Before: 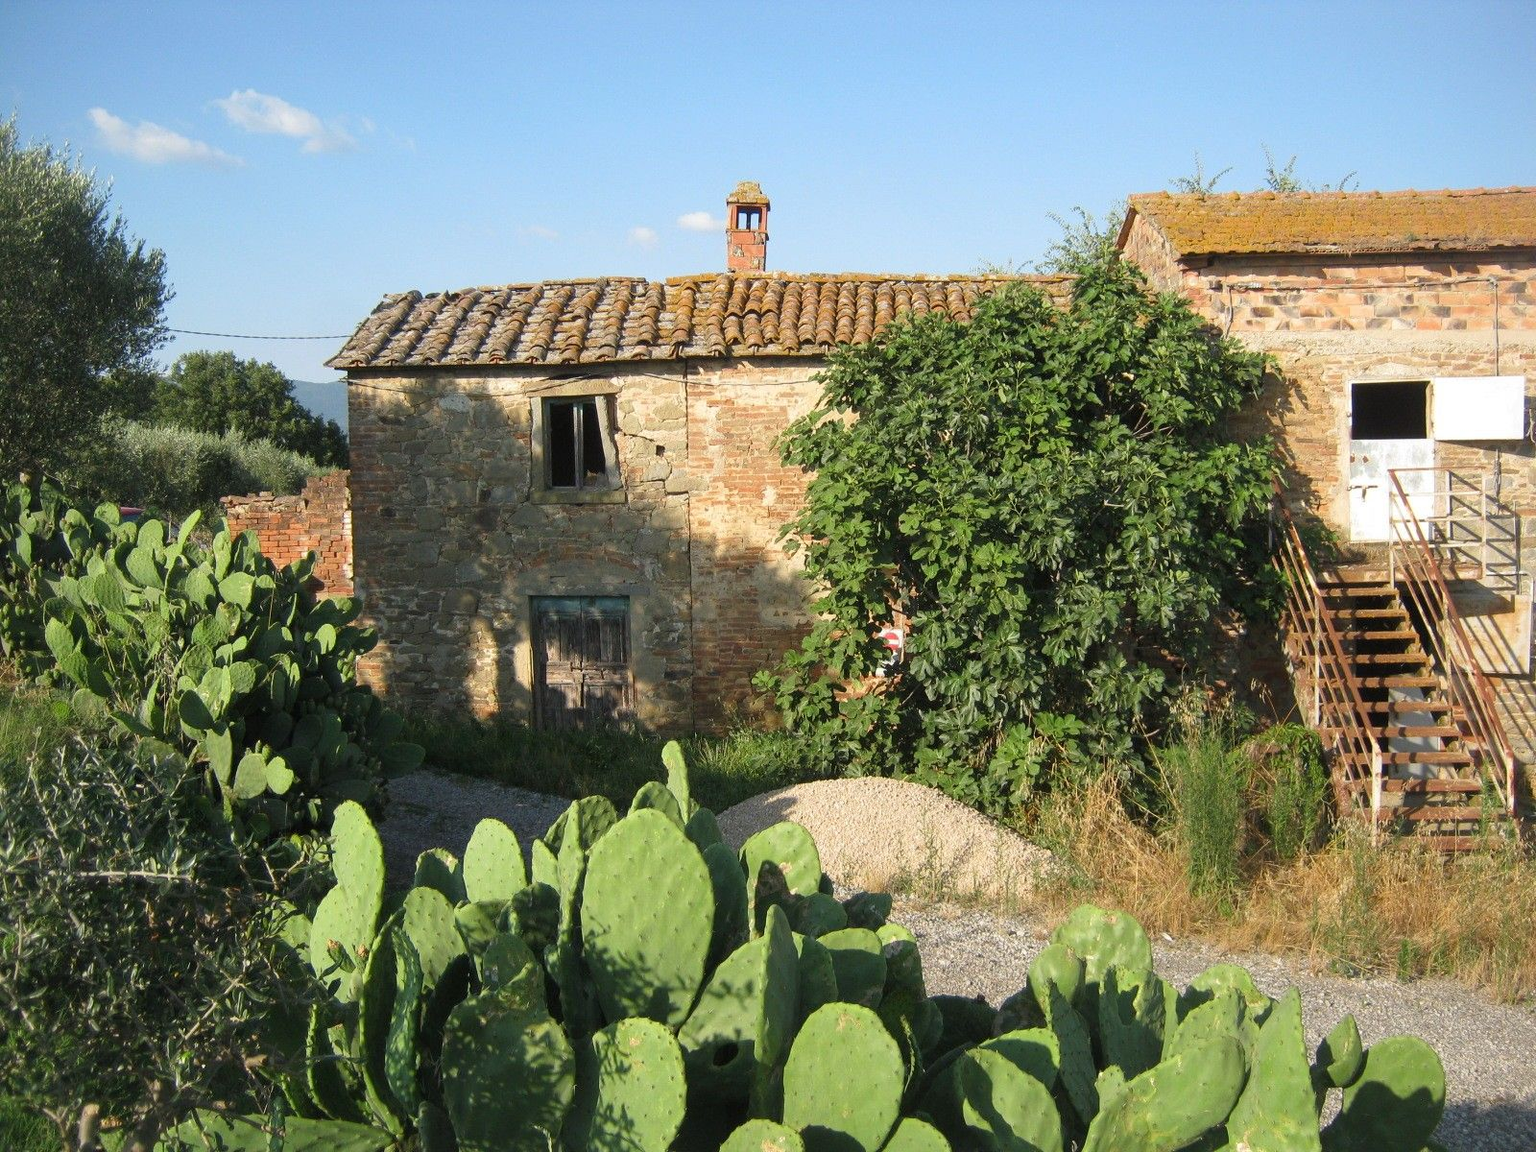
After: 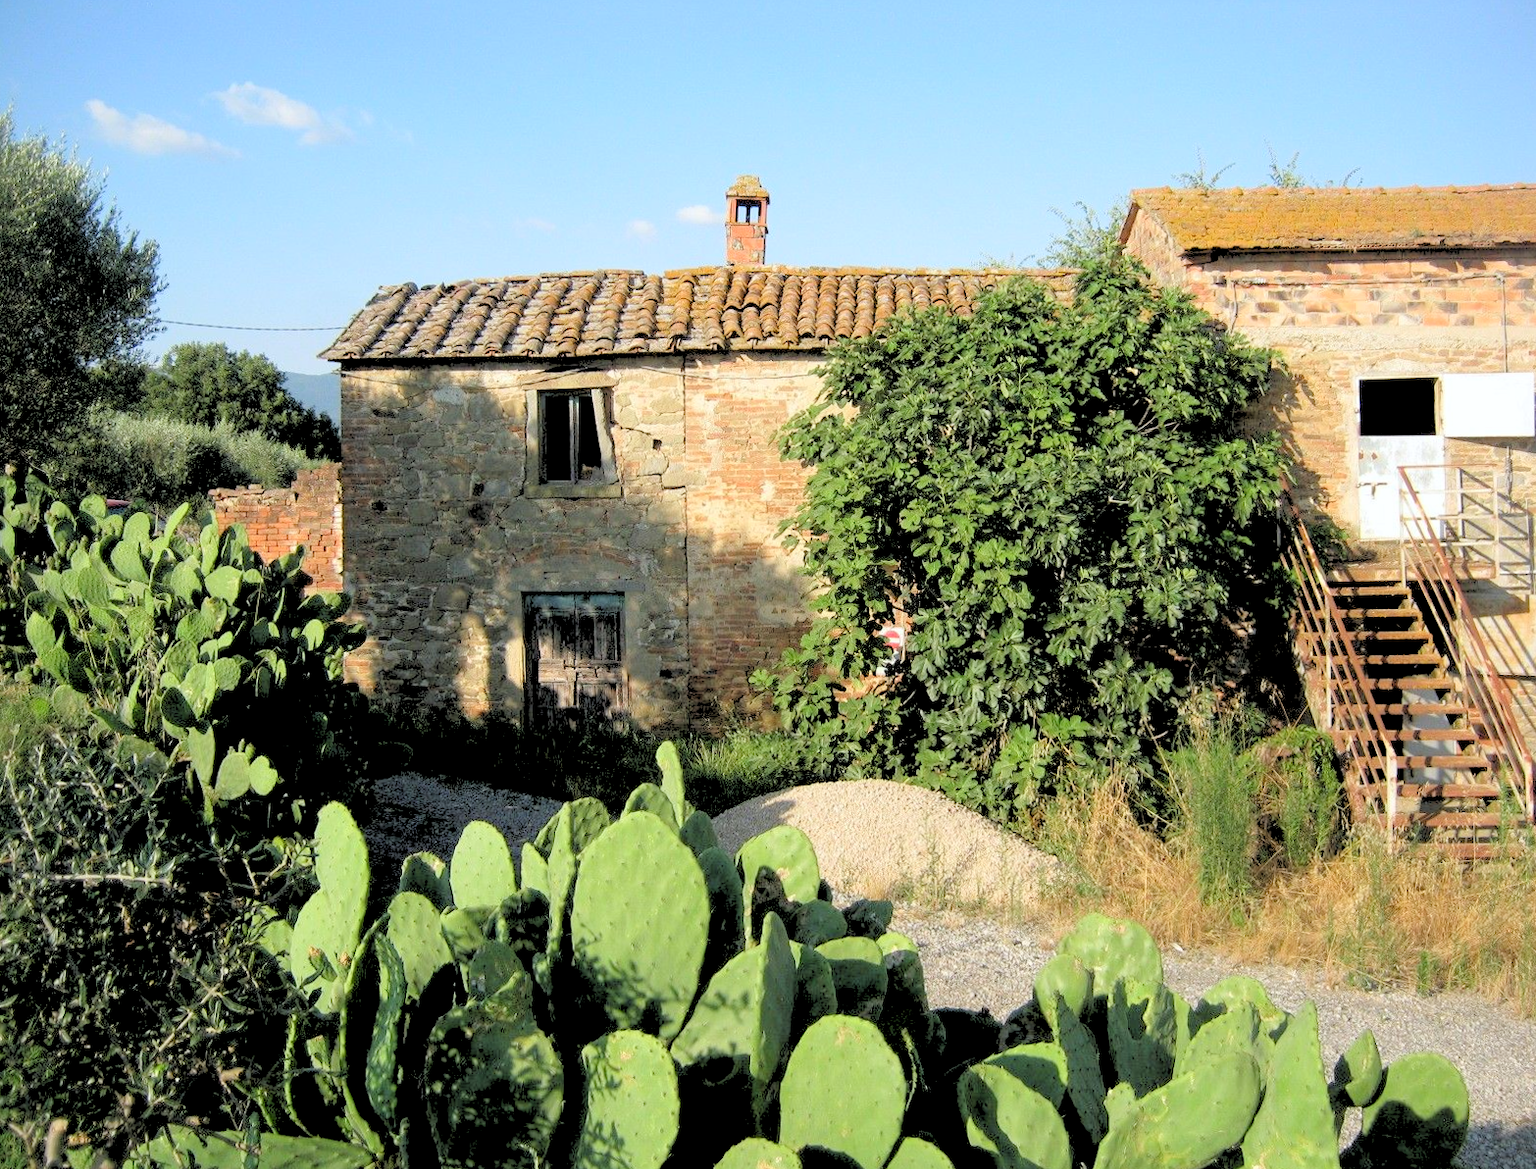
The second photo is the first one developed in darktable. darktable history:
rotate and perspective: rotation 0.226°, lens shift (vertical) -0.042, crop left 0.023, crop right 0.982, crop top 0.006, crop bottom 0.994
rgb levels: levels [[0.027, 0.429, 0.996], [0, 0.5, 1], [0, 0.5, 1]]
white balance: red 0.986, blue 1.01
